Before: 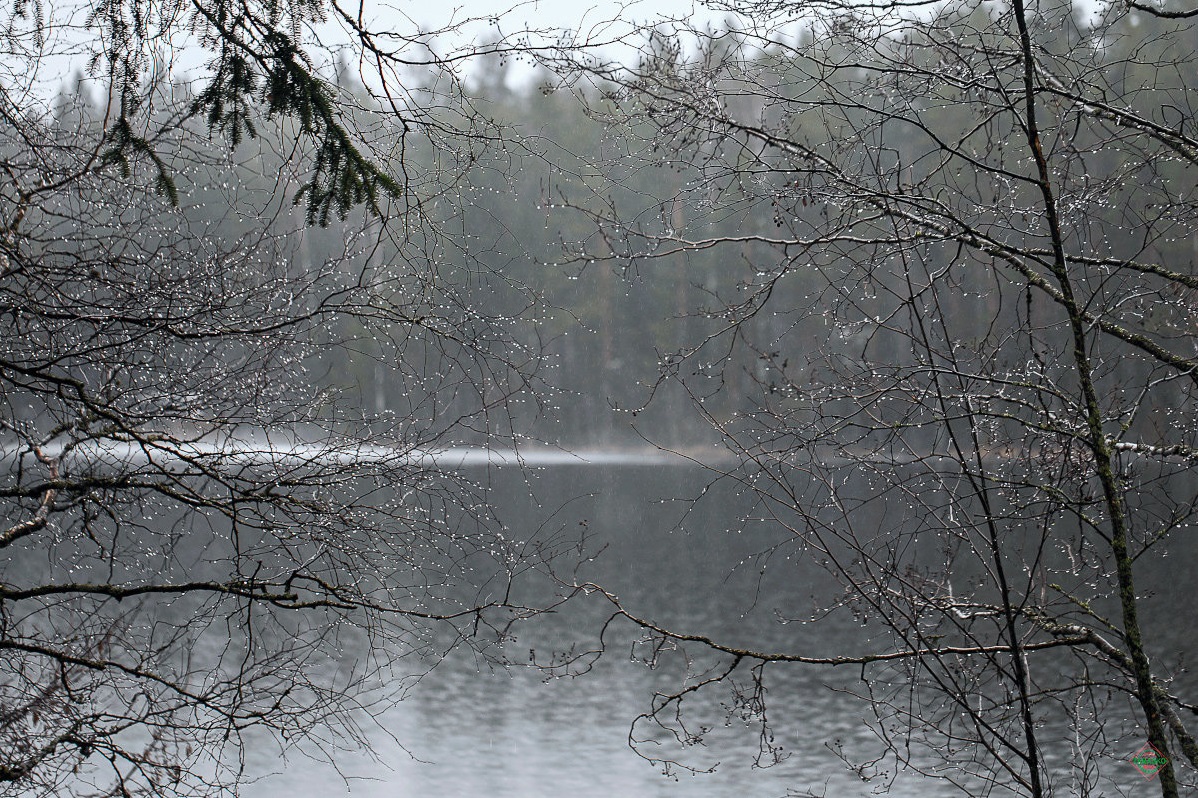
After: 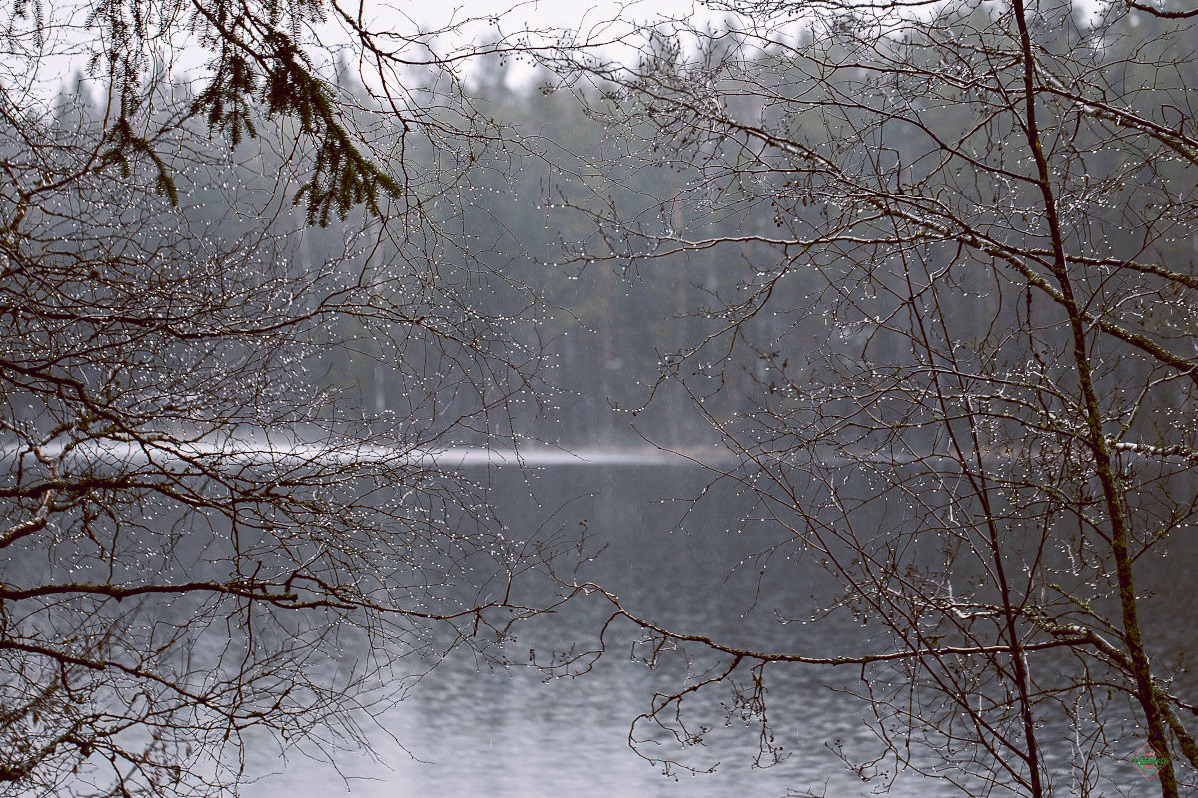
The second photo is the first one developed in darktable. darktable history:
color correction: highlights a* 5.38, highlights b* 5.3, shadows a* -4.26, shadows b* -5.11
exposure: compensate highlight preservation false
color balance: lift [1, 1.015, 1.004, 0.985], gamma [1, 0.958, 0.971, 1.042], gain [1, 0.956, 0.977, 1.044]
